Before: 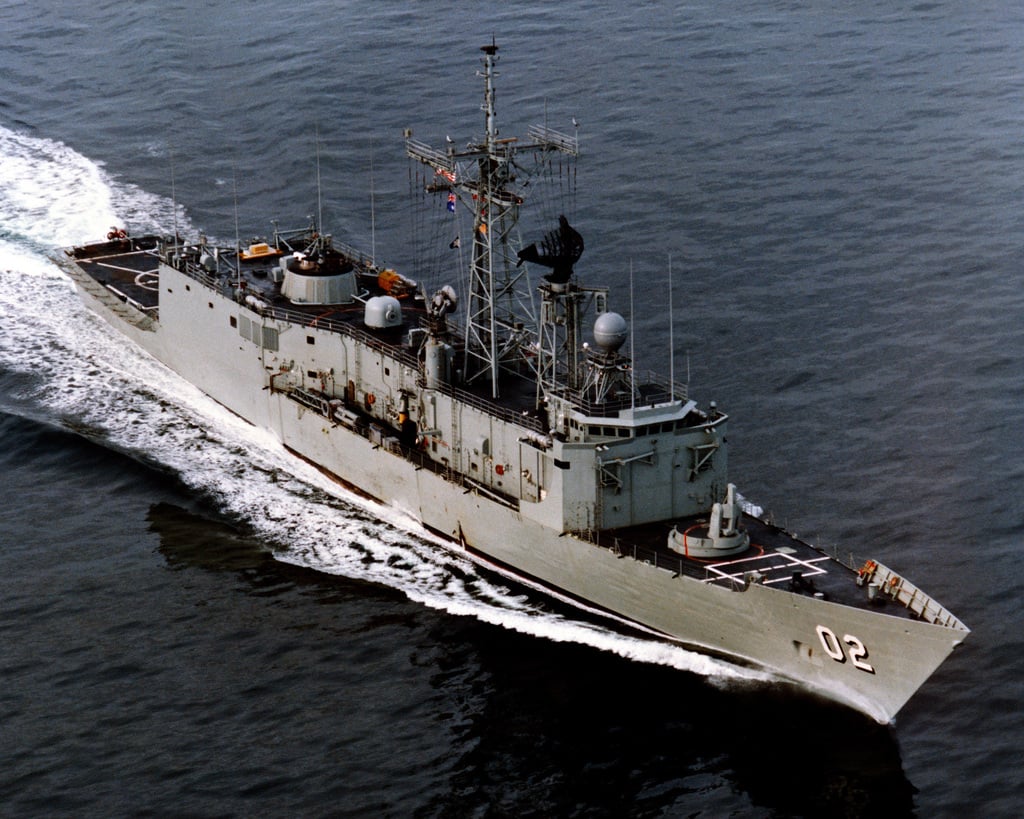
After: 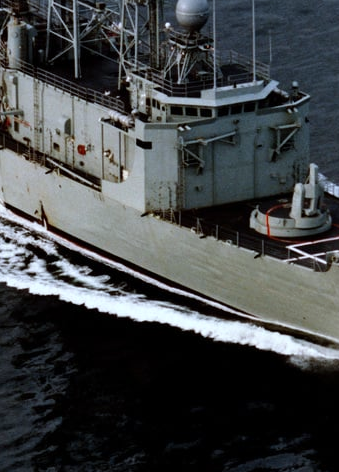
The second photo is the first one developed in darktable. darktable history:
shadows and highlights: shadows 20.91, highlights -82.73, soften with gaussian
crop: left 40.878%, top 39.176%, right 25.993%, bottom 3.081%
white balance: red 0.925, blue 1.046
